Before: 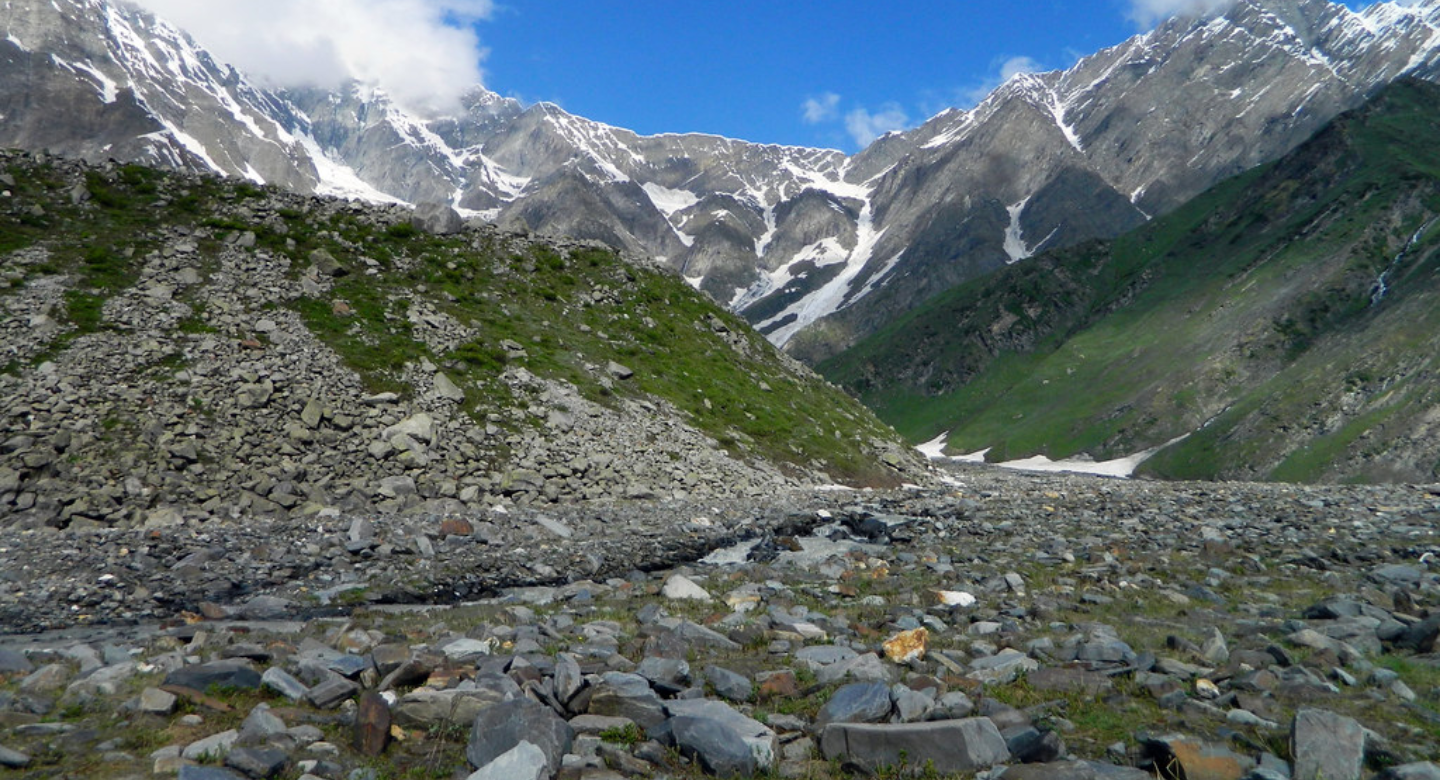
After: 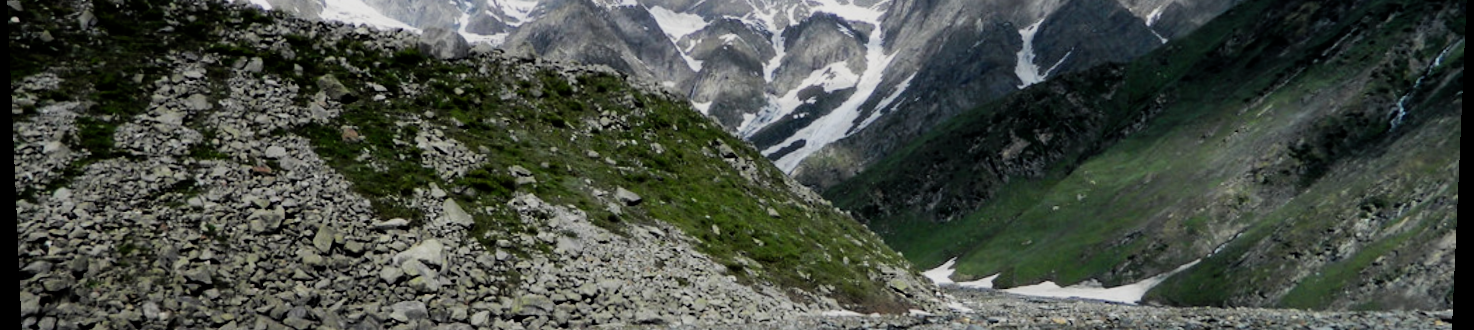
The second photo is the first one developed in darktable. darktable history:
crop and rotate: top 23.84%, bottom 34.294%
rotate and perspective: lens shift (vertical) 0.048, lens shift (horizontal) -0.024, automatic cropping off
filmic rgb: black relative exposure -5 EV, hardness 2.88, contrast 1.3, highlights saturation mix -30%
